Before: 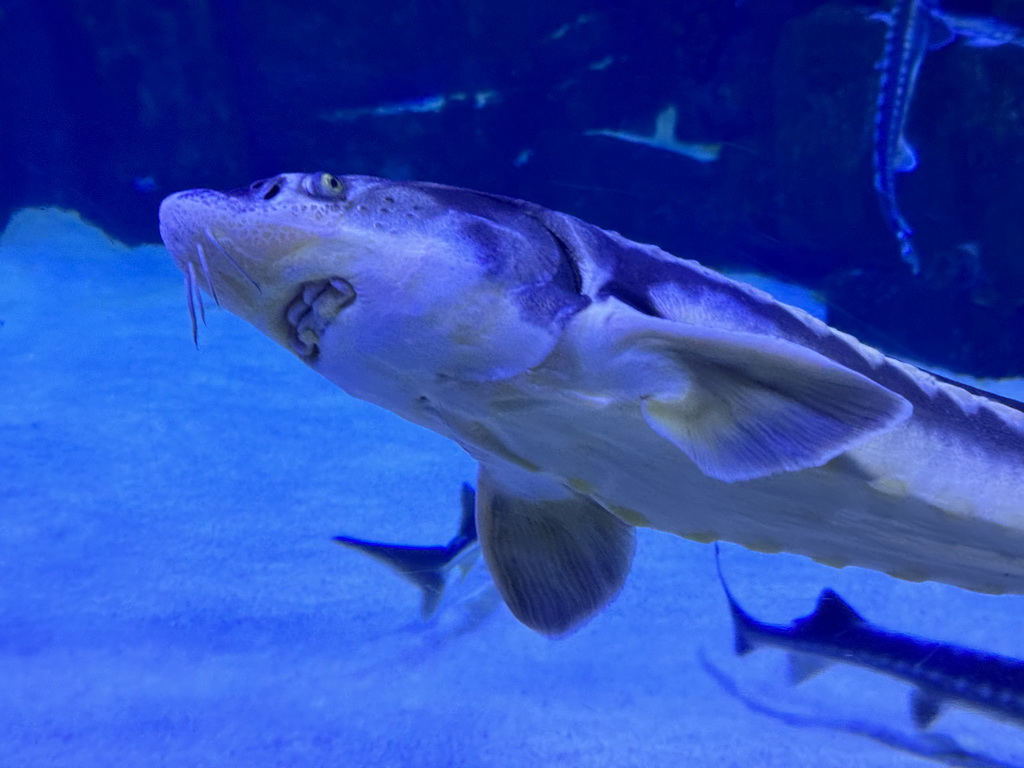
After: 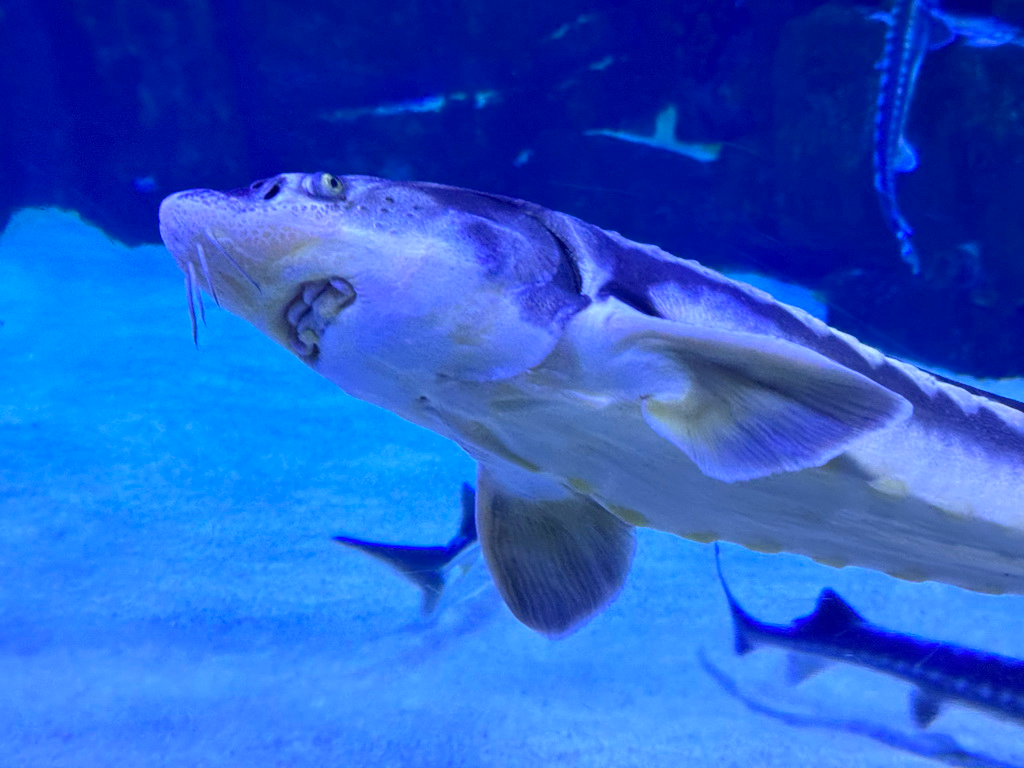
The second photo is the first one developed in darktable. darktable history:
exposure: exposure 0.554 EV, compensate highlight preservation false
